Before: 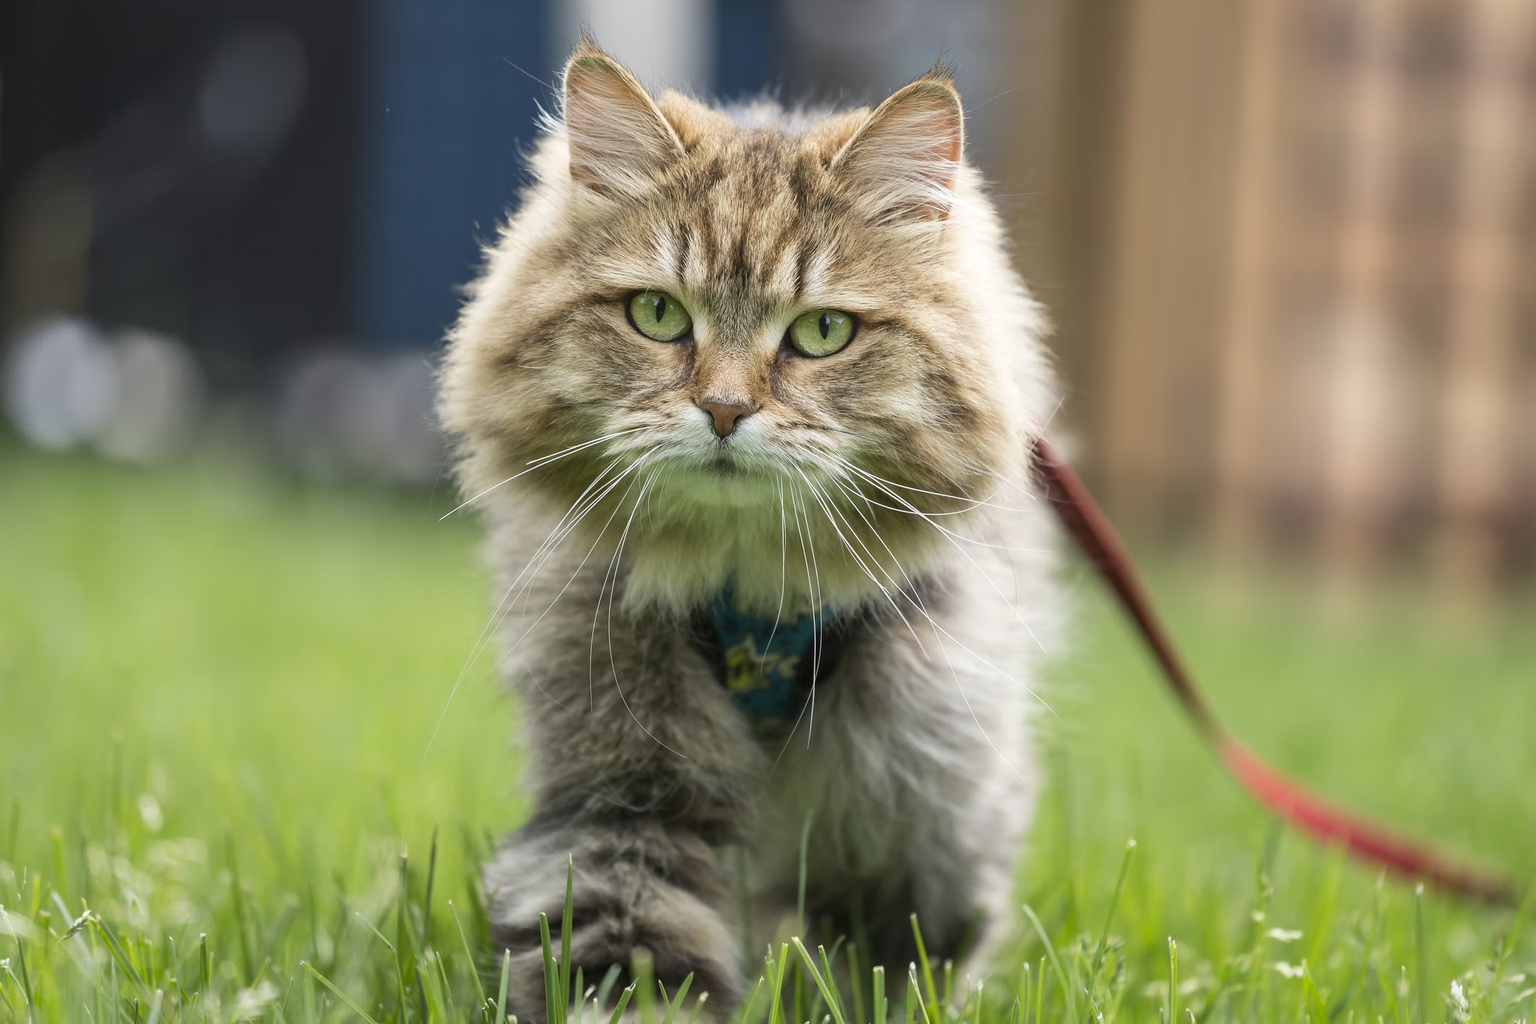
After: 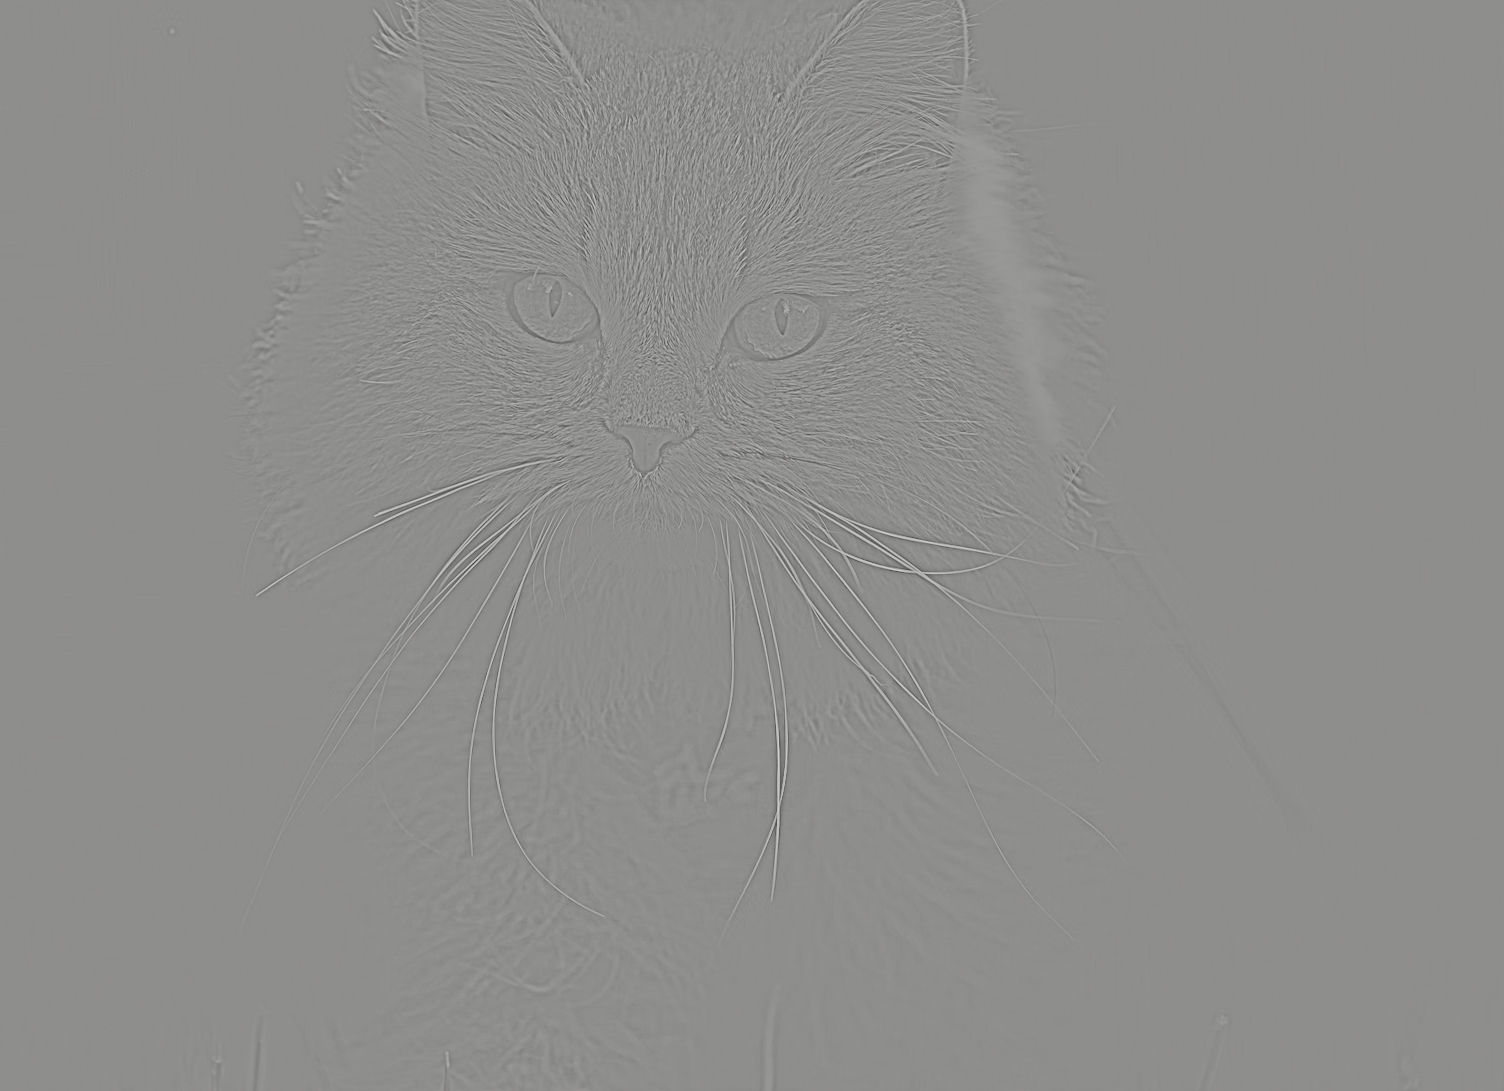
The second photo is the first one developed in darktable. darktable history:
exposure: black level correction -0.002, exposure 0.54 EV, compensate highlight preservation false
crop and rotate: left 17.046%, top 10.659%, right 12.989%, bottom 14.553%
highpass: sharpness 5.84%, contrast boost 8.44%
local contrast: highlights 100%, shadows 100%, detail 120%, midtone range 0.2
filmic rgb: black relative exposure -5 EV, hardness 2.88, contrast 1.3, highlights saturation mix -30%
tone equalizer: -8 EV 0.25 EV, -7 EV 0.417 EV, -6 EV 0.417 EV, -5 EV 0.25 EV, -3 EV -0.25 EV, -2 EV -0.417 EV, -1 EV -0.417 EV, +0 EV -0.25 EV, edges refinement/feathering 500, mask exposure compensation -1.57 EV, preserve details guided filter
tone curve: curves: ch0 [(0, 0.026) (0.172, 0.194) (0.398, 0.437) (0.469, 0.544) (0.612, 0.741) (0.845, 0.926) (1, 0.968)]; ch1 [(0, 0) (0.437, 0.453) (0.472, 0.467) (0.502, 0.502) (0.531, 0.537) (0.574, 0.583) (0.617, 0.64) (0.699, 0.749) (0.859, 0.919) (1, 1)]; ch2 [(0, 0) (0.33, 0.301) (0.421, 0.443) (0.476, 0.502) (0.511, 0.504) (0.553, 0.55) (0.595, 0.586) (0.664, 0.664) (1, 1)], color space Lab, independent channels, preserve colors none
rotate and perspective: rotation -1.24°, automatic cropping off
